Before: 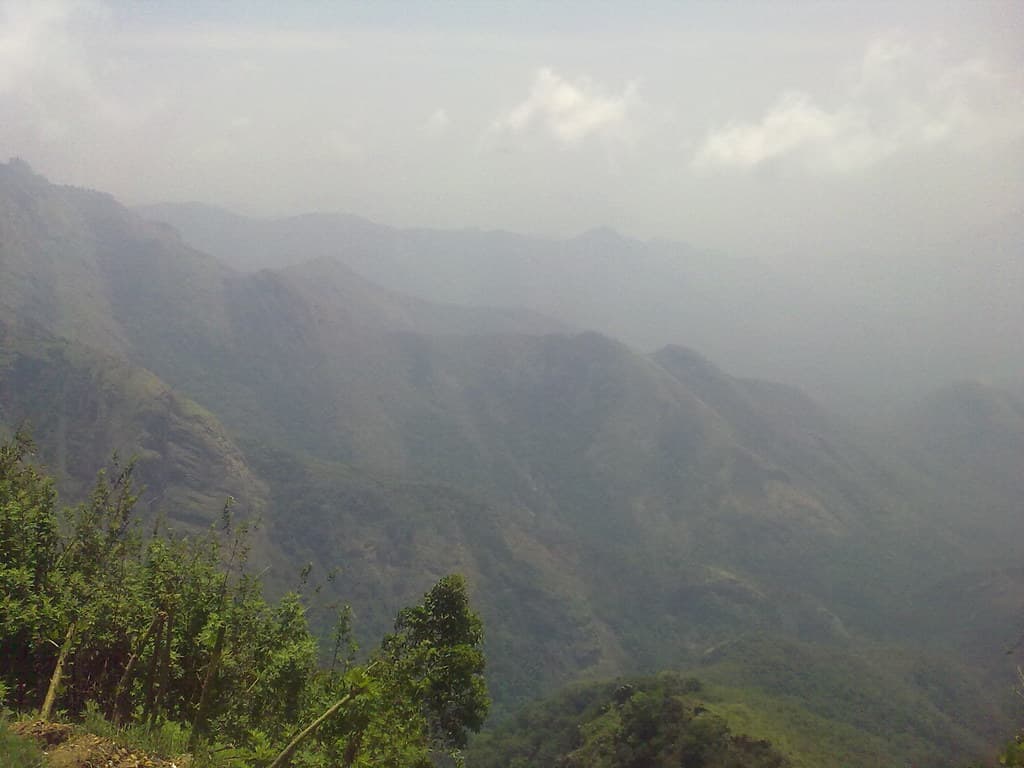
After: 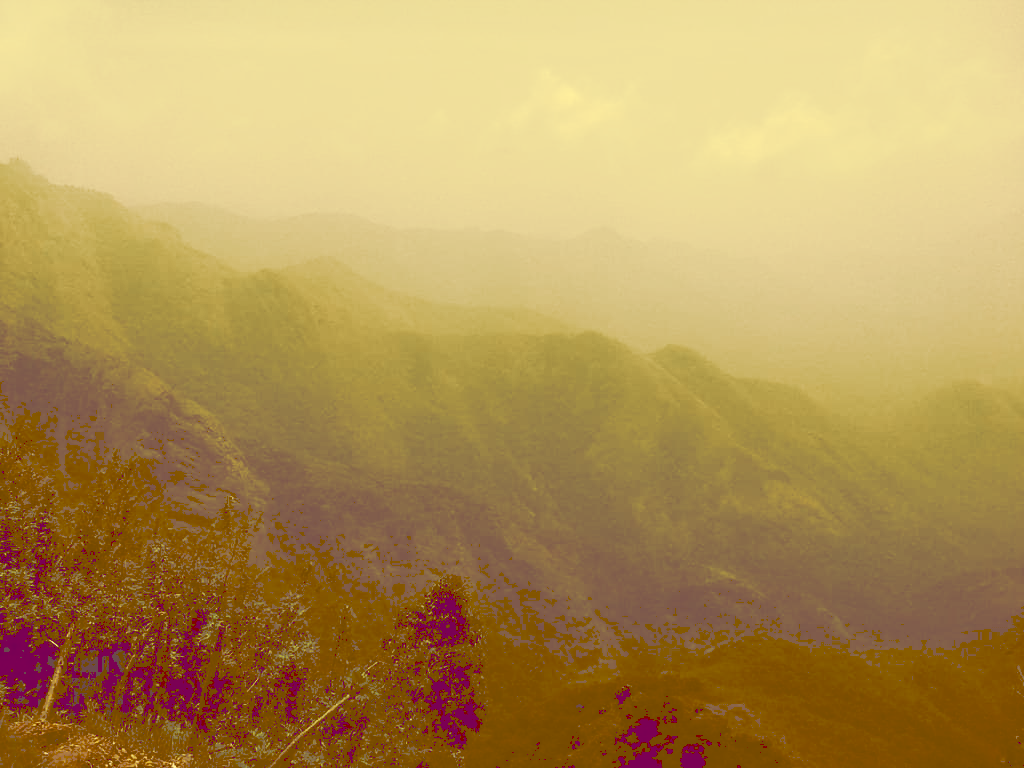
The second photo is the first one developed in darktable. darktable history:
tone curve: curves: ch0 [(0, 0) (0.003, 0.331) (0.011, 0.333) (0.025, 0.333) (0.044, 0.334) (0.069, 0.335) (0.1, 0.338) (0.136, 0.342) (0.177, 0.347) (0.224, 0.352) (0.277, 0.359) (0.335, 0.39) (0.399, 0.434) (0.468, 0.509) (0.543, 0.615) (0.623, 0.731) (0.709, 0.814) (0.801, 0.88) (0.898, 0.921) (1, 1)], preserve colors none
color look up table: target L [93.21, 87.46, 88.25, 74.32, 73.81, 70.63, 64.35, 46.8, 42.32, 36.78, 17.72, 16.05, 85.91, 82.95, 76.86, 70.45, 65.73, 64.13, 68.96, 51.87, 51.97, 56.97, 50.08, 40.01, 30.21, 19.1, 16.87, 96.78, 83.54, 85.75, 76.76, 85.58, 69.25, 62.84, 52.49, 55.88, 39.62, 50.87, 18.18, 19.77, 19.37, 17.39, 17, 90.47, 77.75, 76.06, 58.32, 43.98, 31.74], target a [-7.222, -16.87, -20.98, -8.322, -27.15, -6.844, -23.16, -18.08, 9.746, 6.898, 60.14, 57.12, 3.473, 13.74, 15.73, 24.73, 29.02, 8.198, 30.23, 10.07, 22.11, 40.07, 22.65, 27.21, 61.76, 62.82, 58.67, -6.078, 4.649, 9.861, 8.513, 9.267, 10.28, 38, -0.699, 17.72, 15.96, 16.9, 61, 64.03, 63.31, 59.57, 58.88, -27.52, -3.24, -15.41, -8.351, 1.022, 16.26], target b [60.2, 54.66, 52.69, 50.72, 42.68, 38.81, 33.07, 80.12, 72.25, 62.96, 30.17, 27.31, 49.01, 44.95, 44.7, 40.48, 112.45, 27.99, 31.15, 88.79, 89.12, 97.56, 85.67, 68.32, 51.6, 32.56, 28.72, 59.56, 40.01, 45.12, 30.88, 44.48, 25.8, 19.33, -2.063, 12.28, 67.53, -4.897, 30.93, 33.58, 32.61, 29.49, 28.91, 51.89, 36.18, 28.65, 13.48, 3.865, 54.17], num patches 49
